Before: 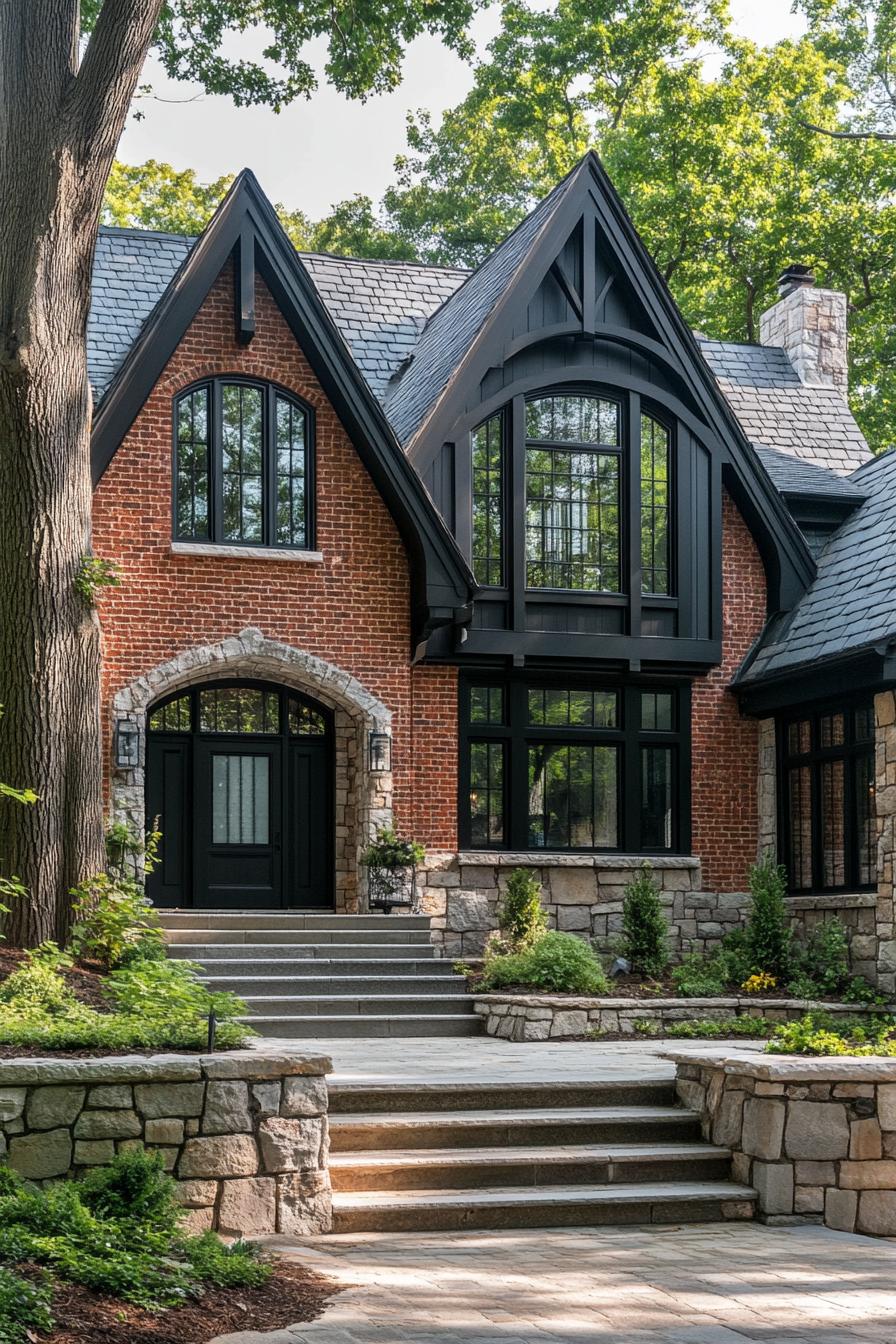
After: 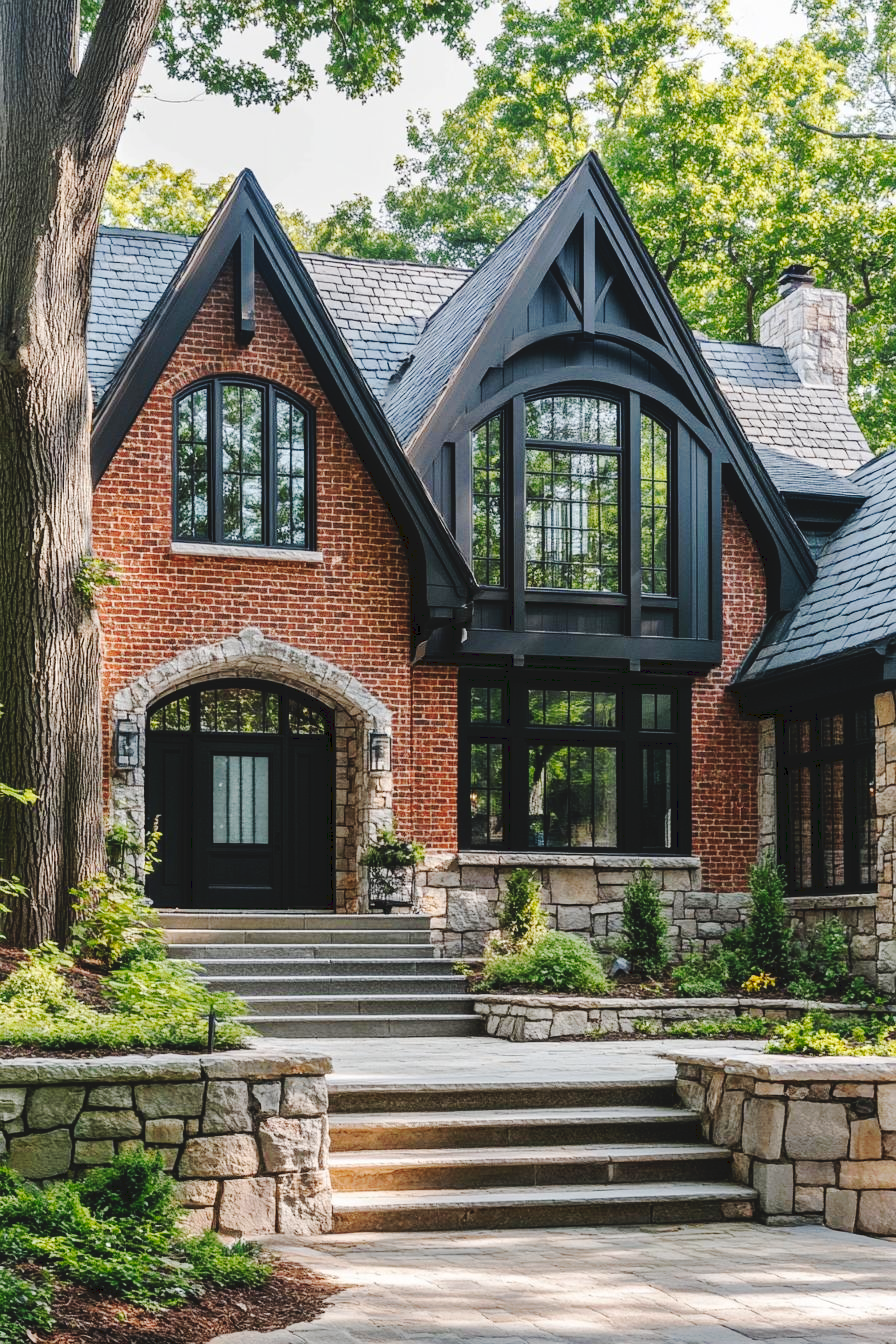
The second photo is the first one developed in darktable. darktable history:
tone curve: curves: ch0 [(0, 0) (0.003, 0.076) (0.011, 0.081) (0.025, 0.084) (0.044, 0.092) (0.069, 0.1) (0.1, 0.117) (0.136, 0.144) (0.177, 0.186) (0.224, 0.237) (0.277, 0.306) (0.335, 0.39) (0.399, 0.494) (0.468, 0.574) (0.543, 0.666) (0.623, 0.722) (0.709, 0.79) (0.801, 0.855) (0.898, 0.926) (1, 1)], preserve colors none
